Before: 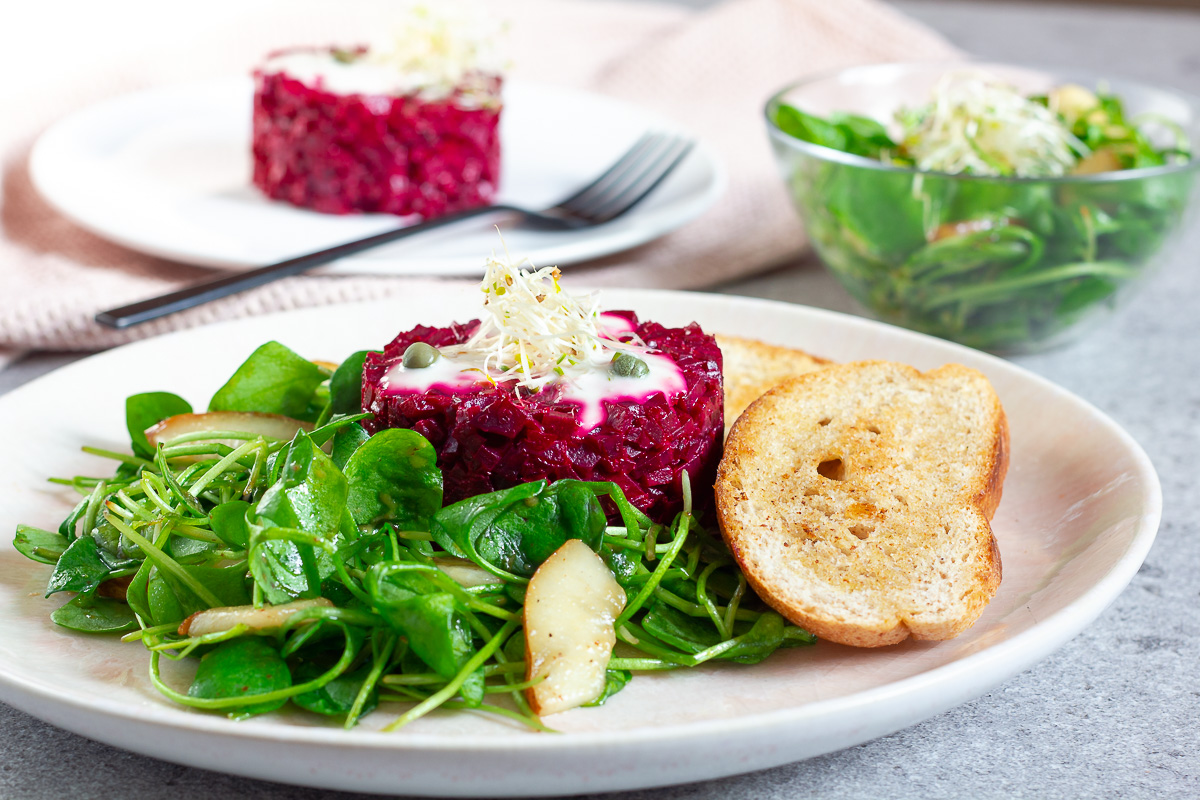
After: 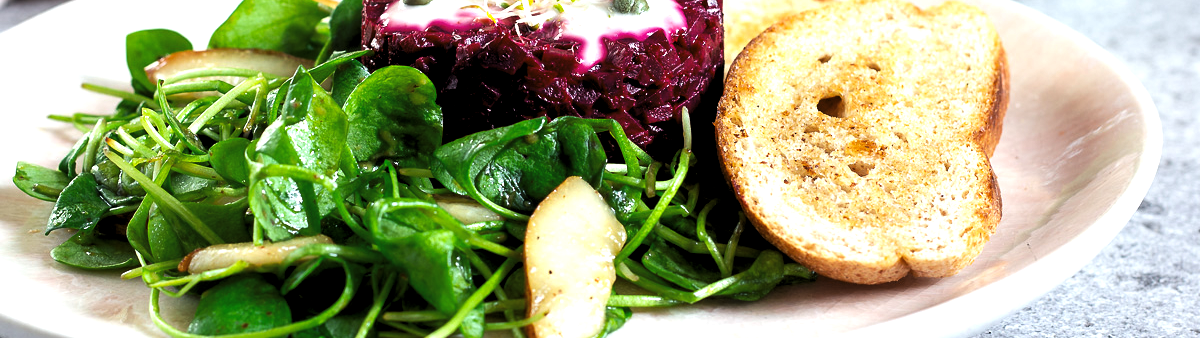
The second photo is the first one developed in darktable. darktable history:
crop: top 45.444%, bottom 12.279%
levels: gray 59.38%, levels [0.129, 0.519, 0.867]
